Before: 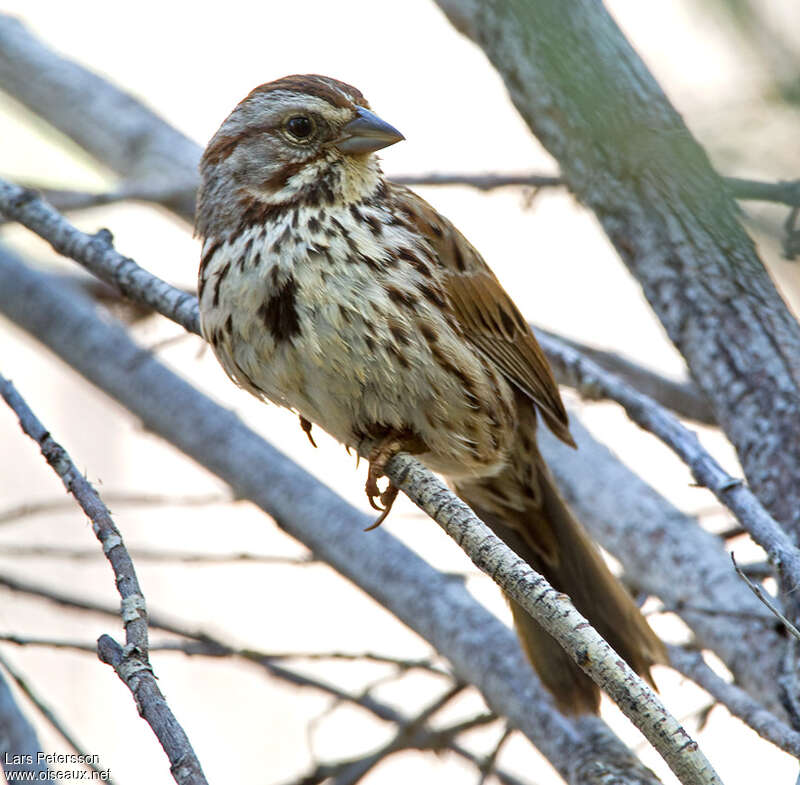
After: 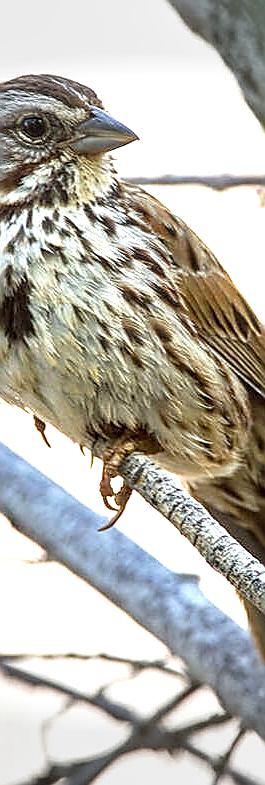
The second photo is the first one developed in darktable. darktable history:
crop: left 33.269%, right 33.548%
exposure: black level correction 0, exposure 0.704 EV, compensate highlight preservation false
vignetting: fall-off start 79.5%, width/height ratio 1.329
tone equalizer: on, module defaults
local contrast: detail 130%
sharpen: radius 1.402, amount 1.258, threshold 0.775
